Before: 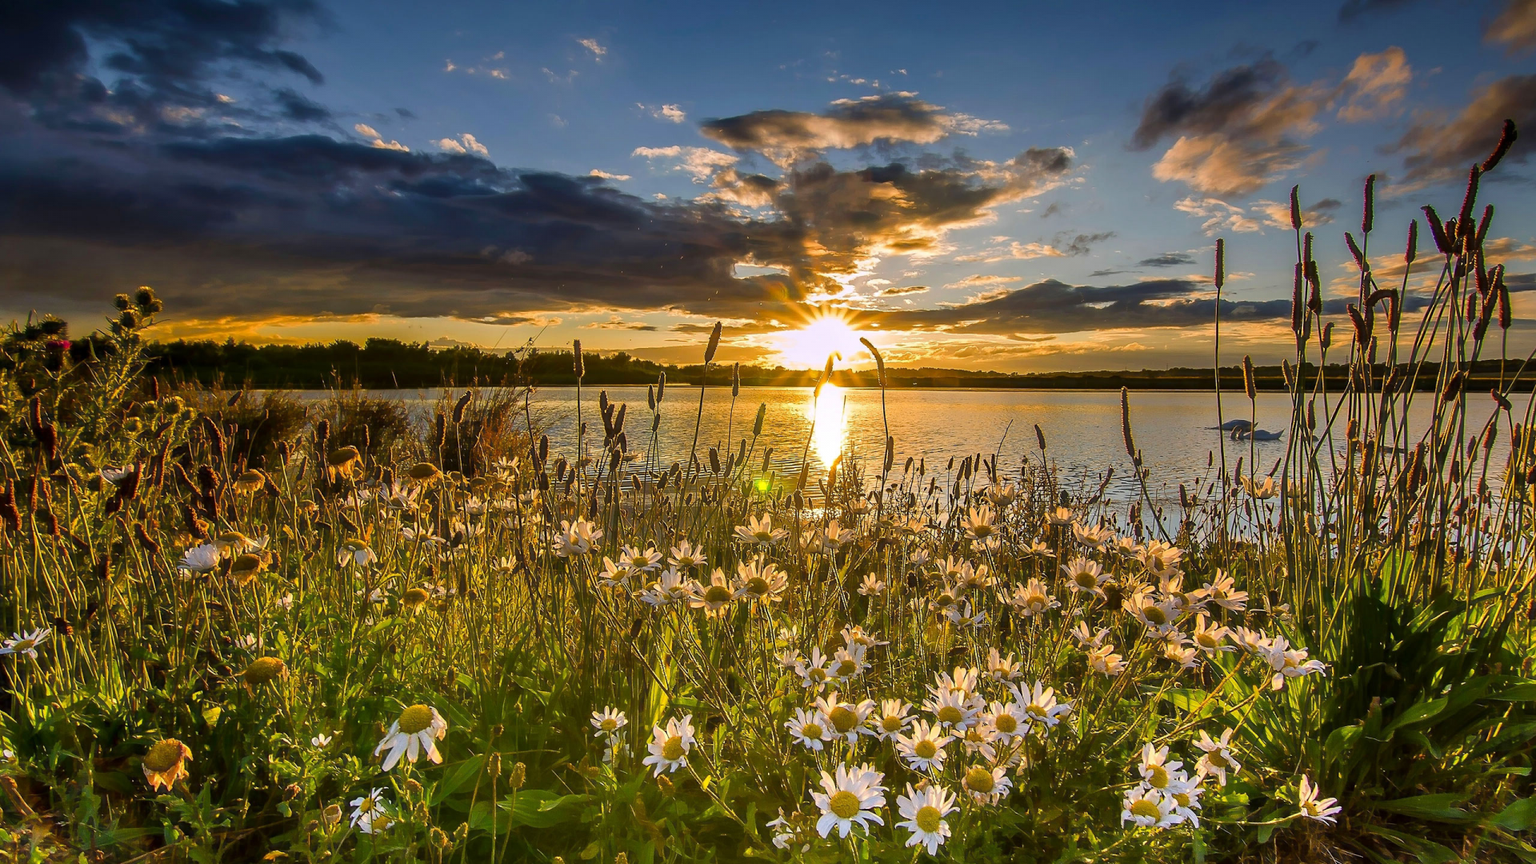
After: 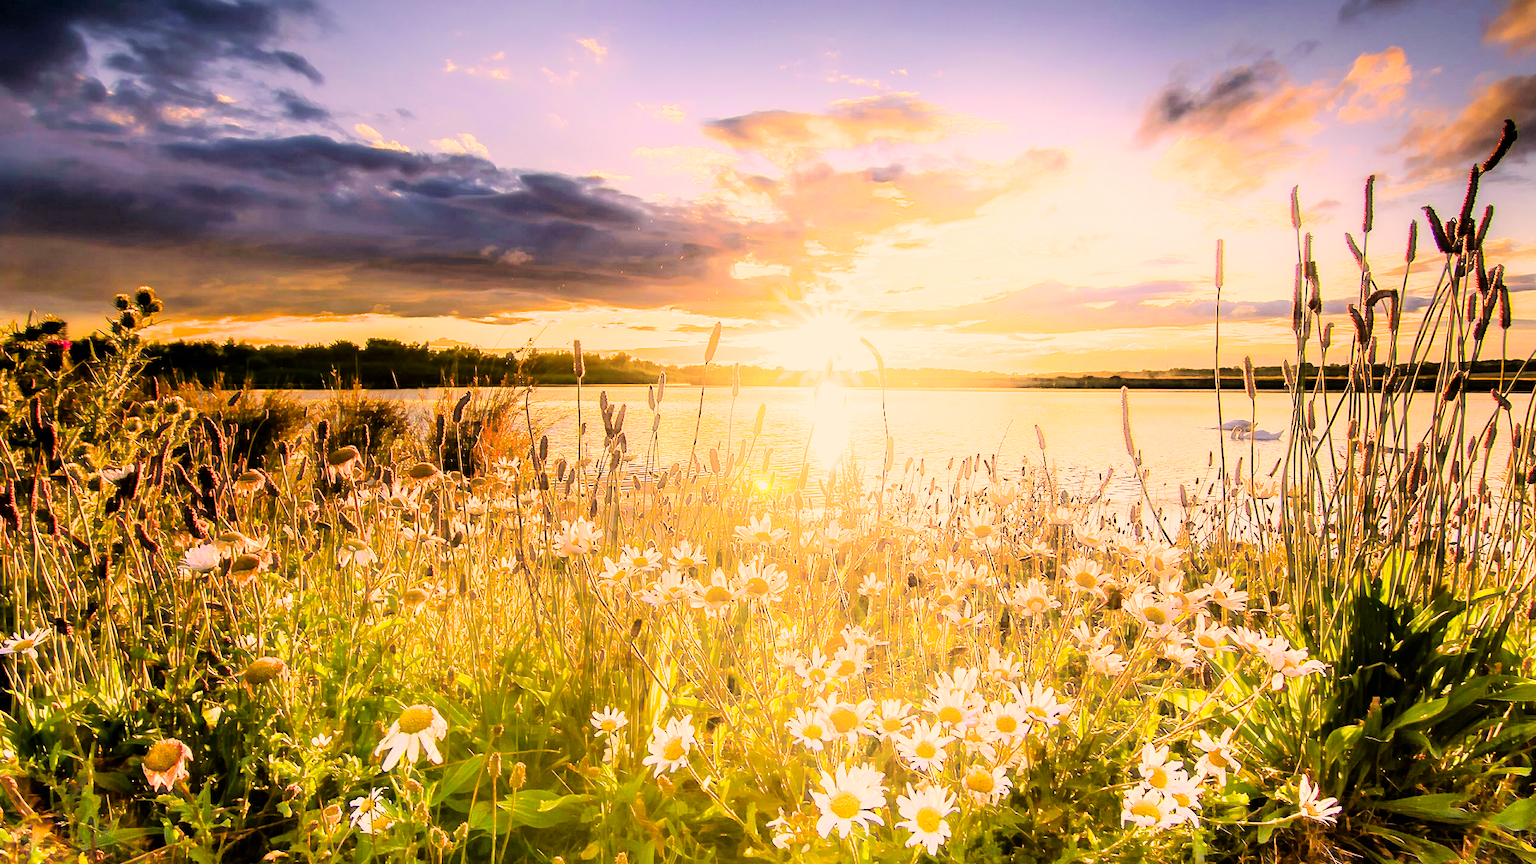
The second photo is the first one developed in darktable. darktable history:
color correction: highlights a* 21.79, highlights b* 22.29
exposure: black level correction 0.002, exposure 1.324 EV, compensate highlight preservation false
tone equalizer: -8 EV -0.75 EV, -7 EV -0.671 EV, -6 EV -0.598 EV, -5 EV -0.38 EV, -3 EV 0.379 EV, -2 EV 0.6 EV, -1 EV 0.693 EV, +0 EV 0.738 EV
filmic rgb: black relative exposure -8.02 EV, white relative exposure 3.9 EV, hardness 4.24, iterations of high-quality reconstruction 0
shadows and highlights: shadows -21.1, highlights 99.69, soften with gaussian
